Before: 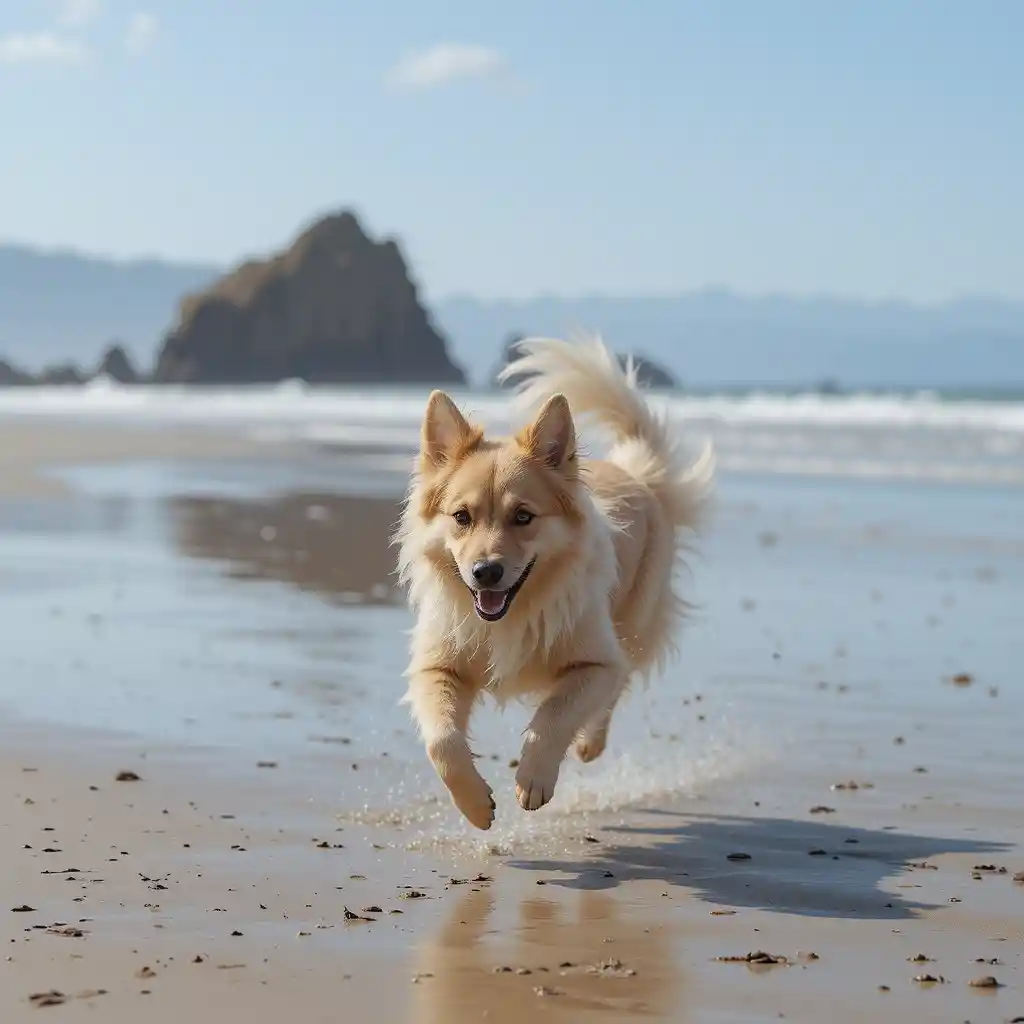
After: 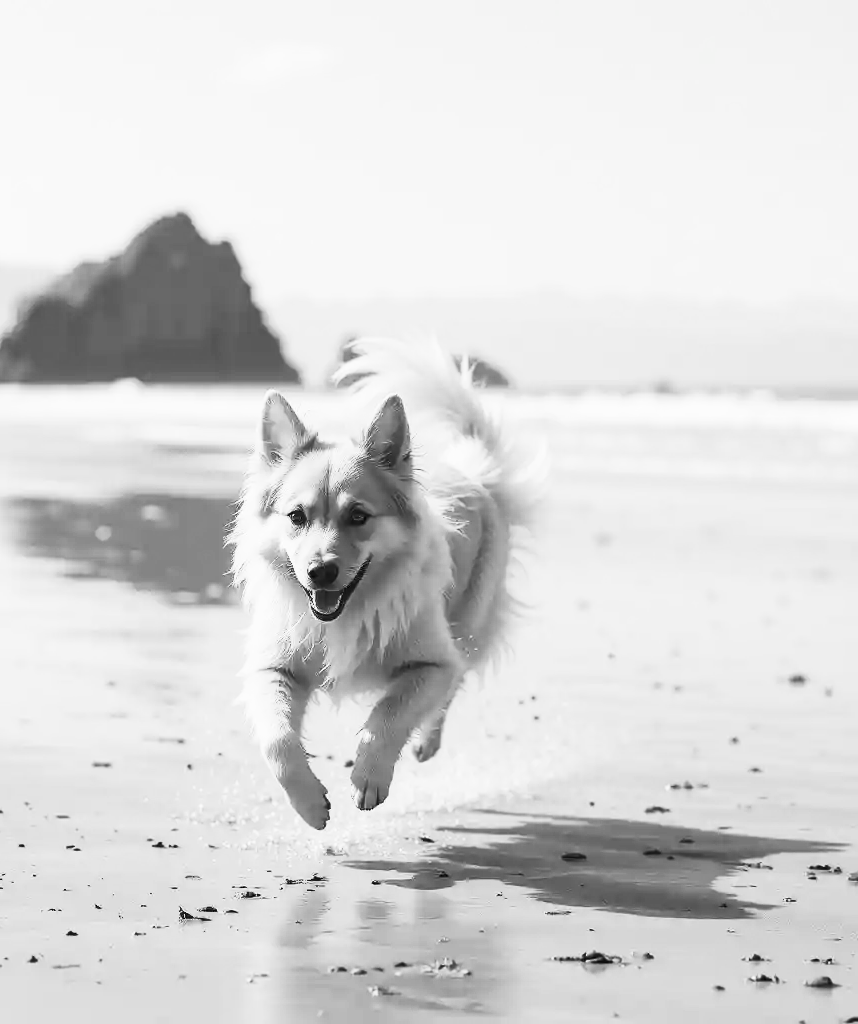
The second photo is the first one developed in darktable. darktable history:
contrast brightness saturation: contrast 0.53, brightness 0.47, saturation -1
crop: left 16.145%
